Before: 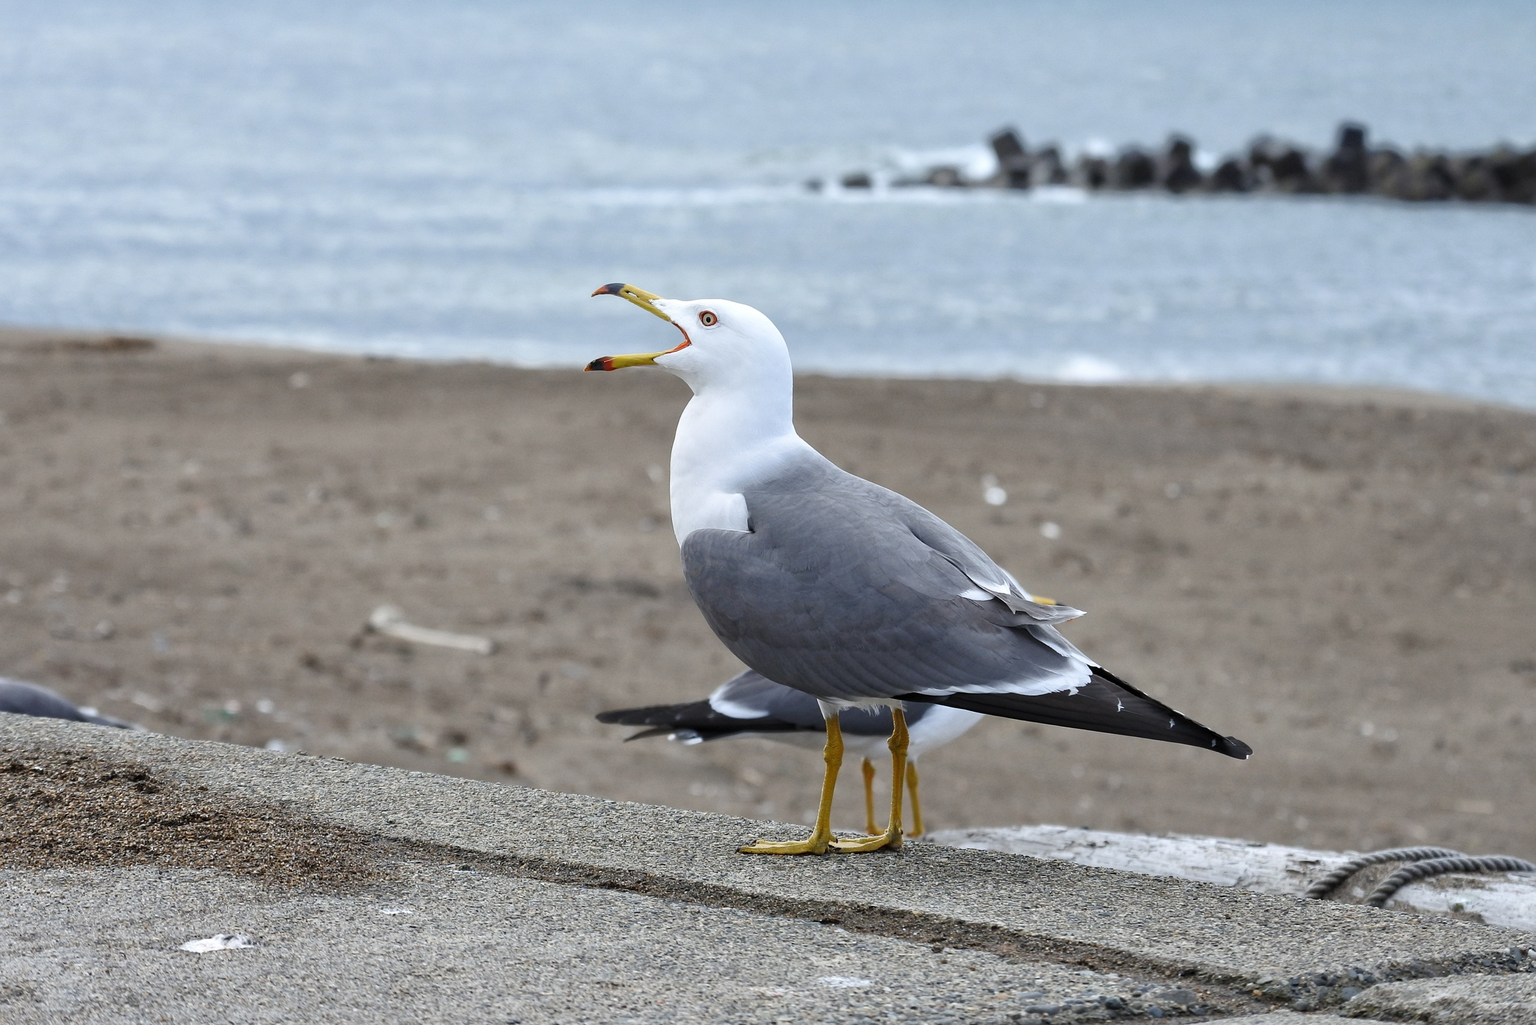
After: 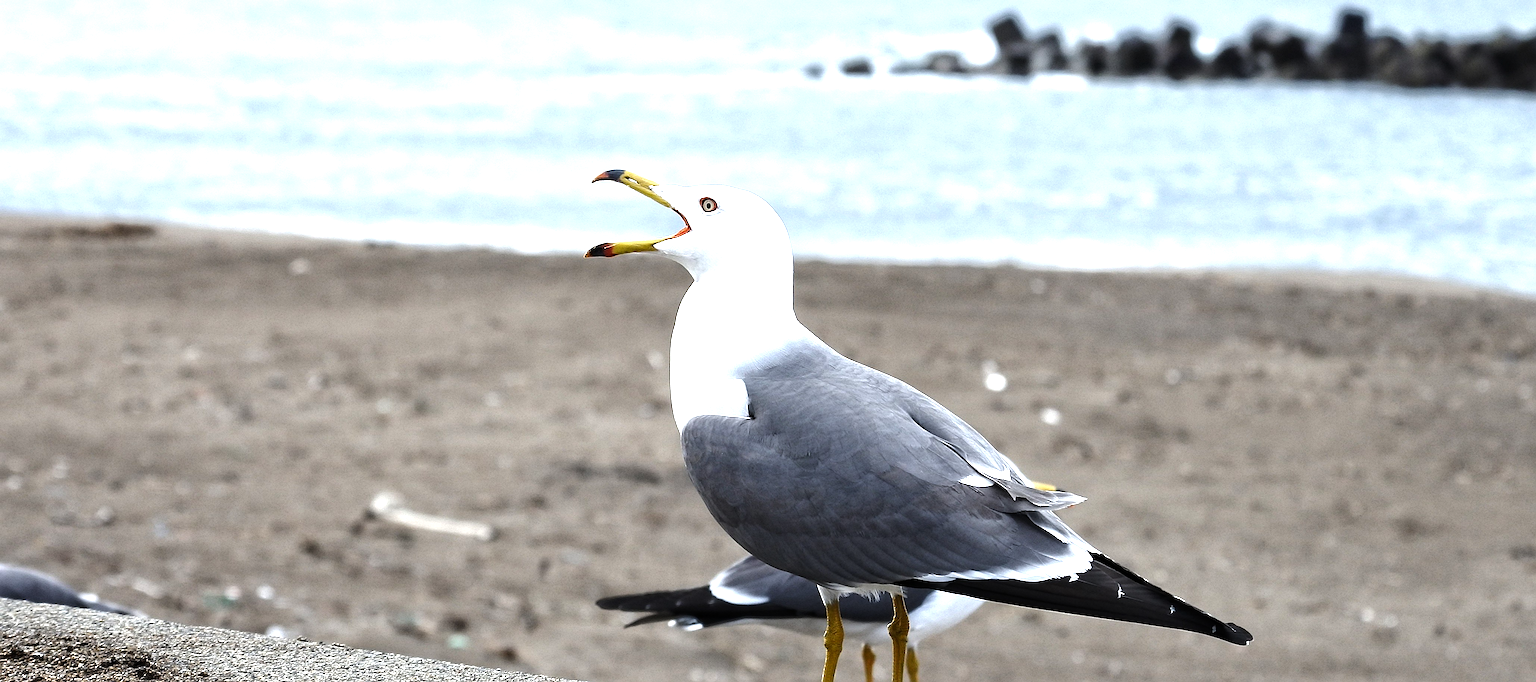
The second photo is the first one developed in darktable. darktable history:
crop: top 11.14%, bottom 22.207%
tone equalizer: -8 EV -1.06 EV, -7 EV -1.02 EV, -6 EV -0.848 EV, -5 EV -0.575 EV, -3 EV 0.577 EV, -2 EV 0.865 EV, -1 EV 0.988 EV, +0 EV 1.06 EV, edges refinement/feathering 500, mask exposure compensation -1.25 EV, preserve details no
sharpen: on, module defaults
tone curve: curves: ch0 [(0, 0) (0.915, 0.89) (1, 1)], color space Lab, independent channels, preserve colors none
